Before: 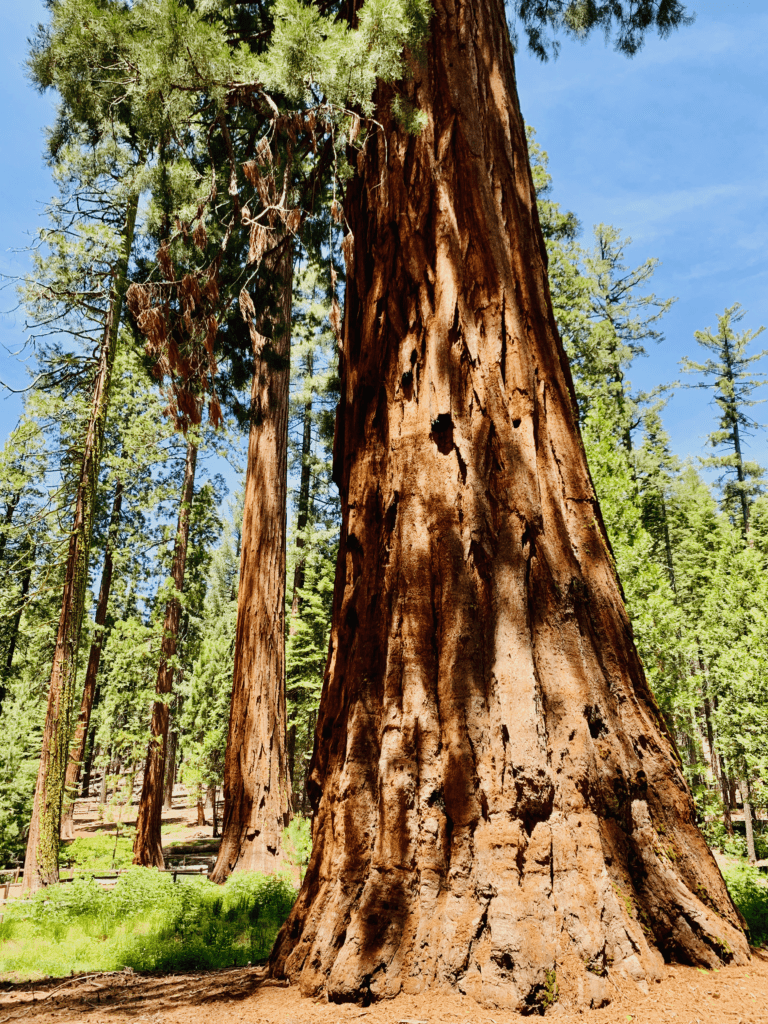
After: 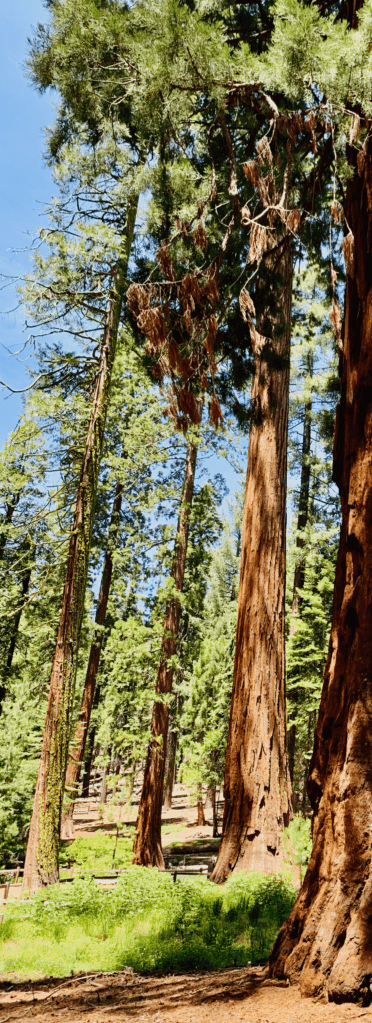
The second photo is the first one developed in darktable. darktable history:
crop and rotate: left 0%, top 0%, right 51.472%
